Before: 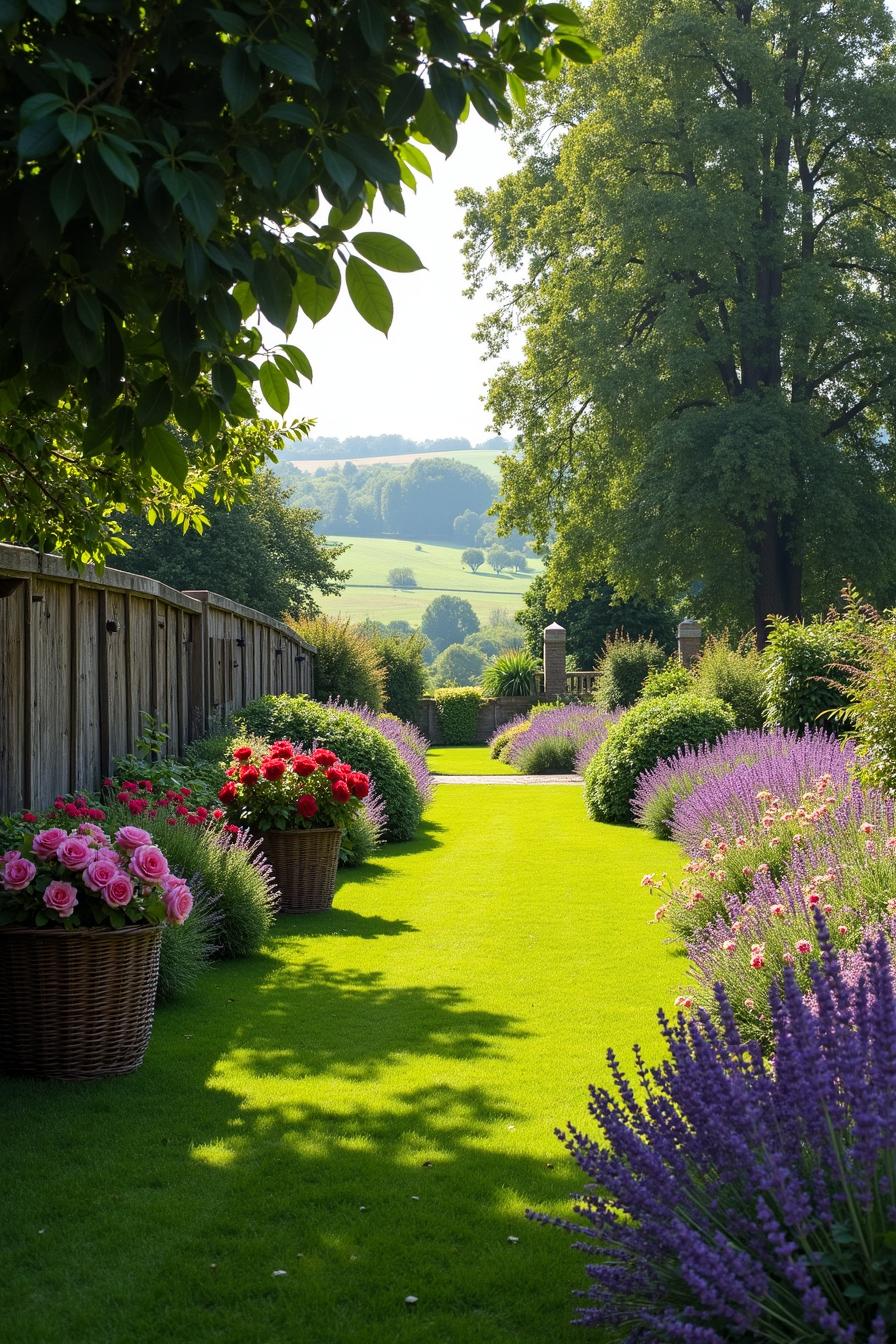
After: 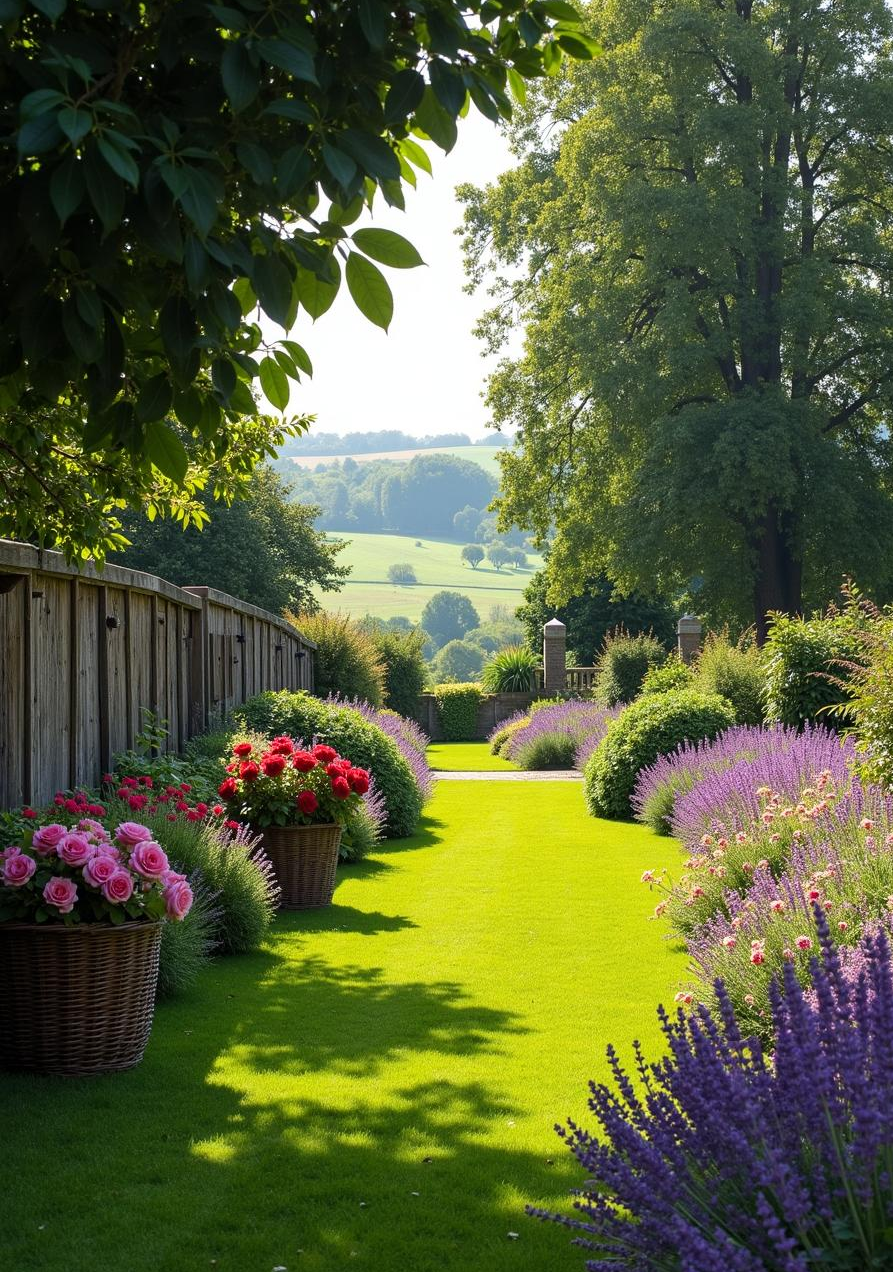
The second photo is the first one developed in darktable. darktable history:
crop: top 0.313%, right 0.263%, bottom 5.028%
